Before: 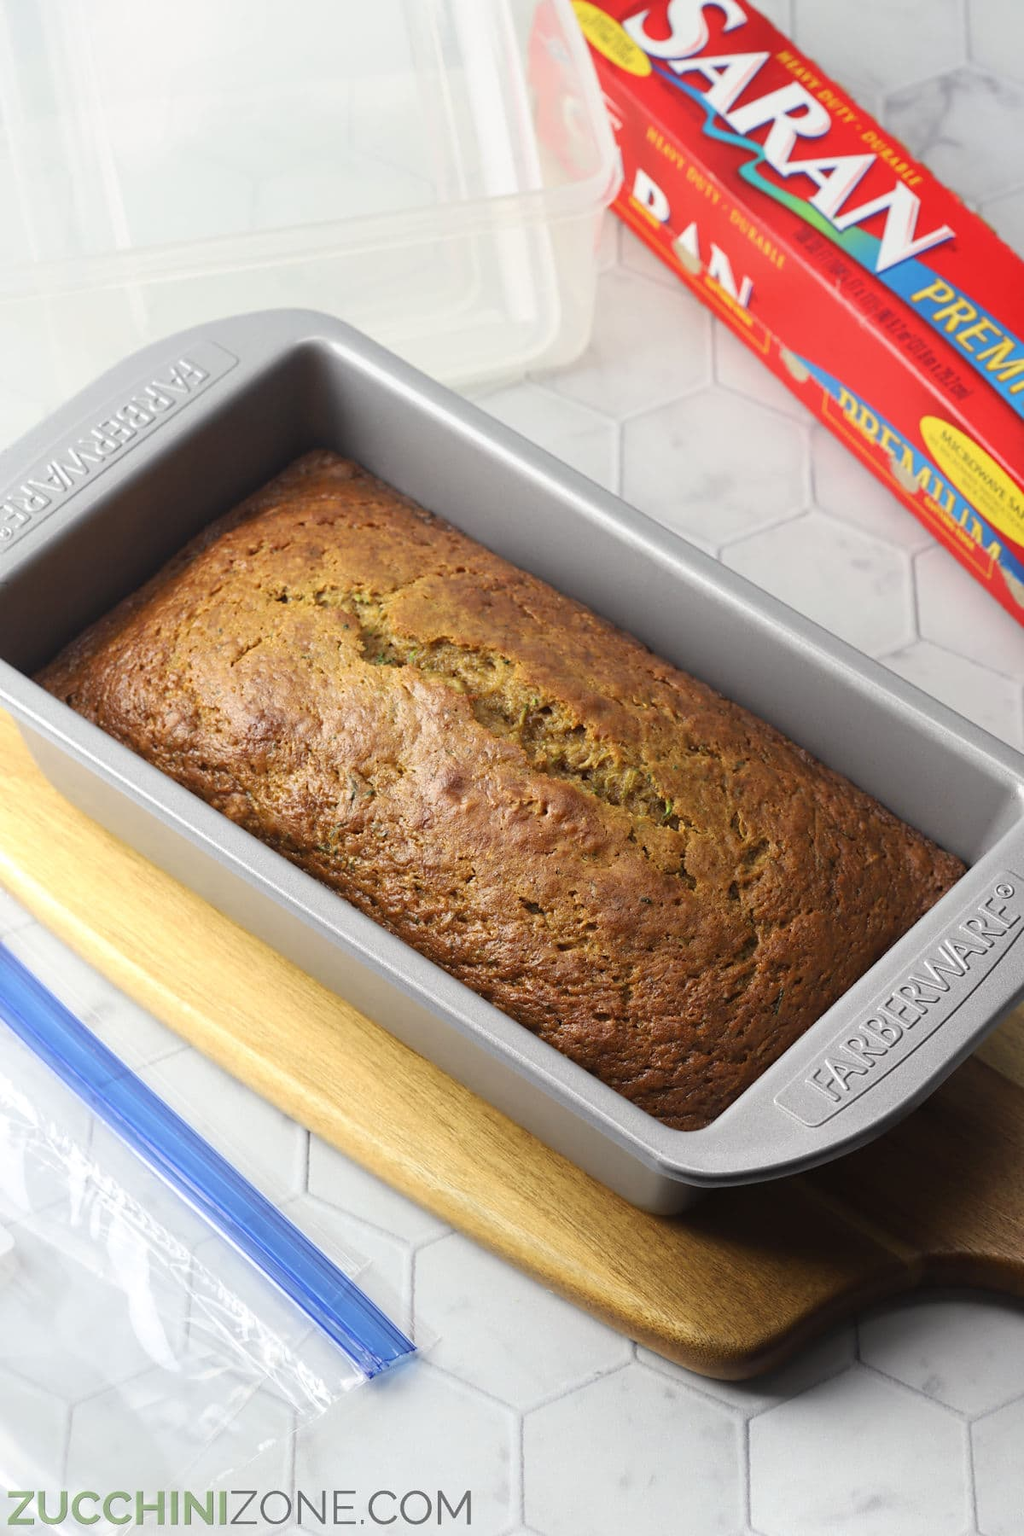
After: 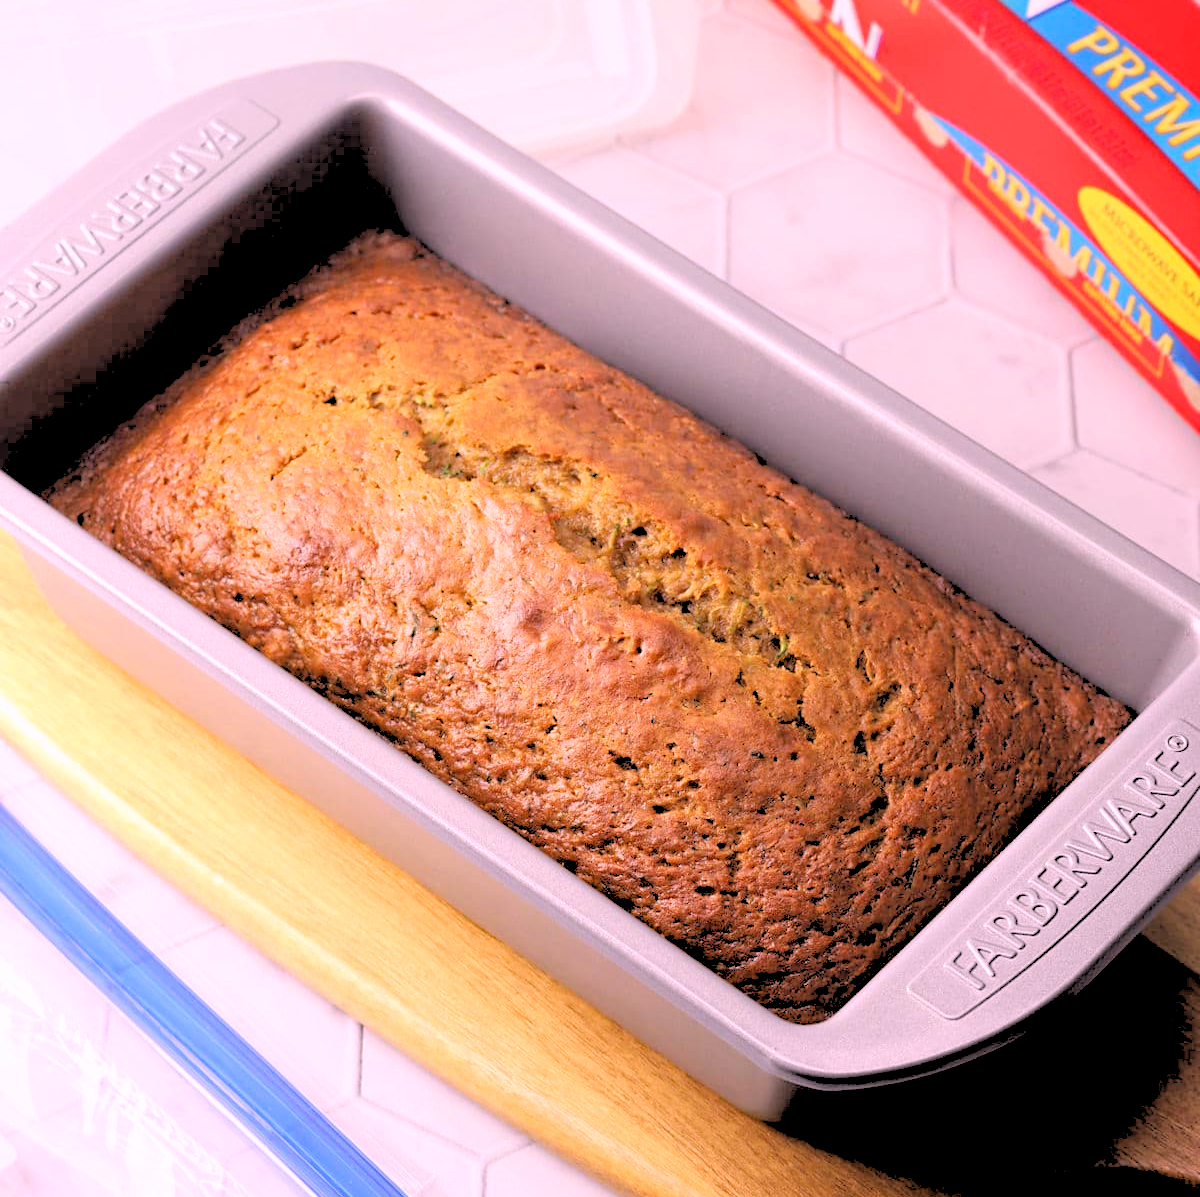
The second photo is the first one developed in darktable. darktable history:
haze removal: compatibility mode true, adaptive false
rgb levels: levels [[0.027, 0.429, 0.996], [0, 0.5, 1], [0, 0.5, 1]]
white balance: red 1.188, blue 1.11
crop: top 16.727%, bottom 16.727%
